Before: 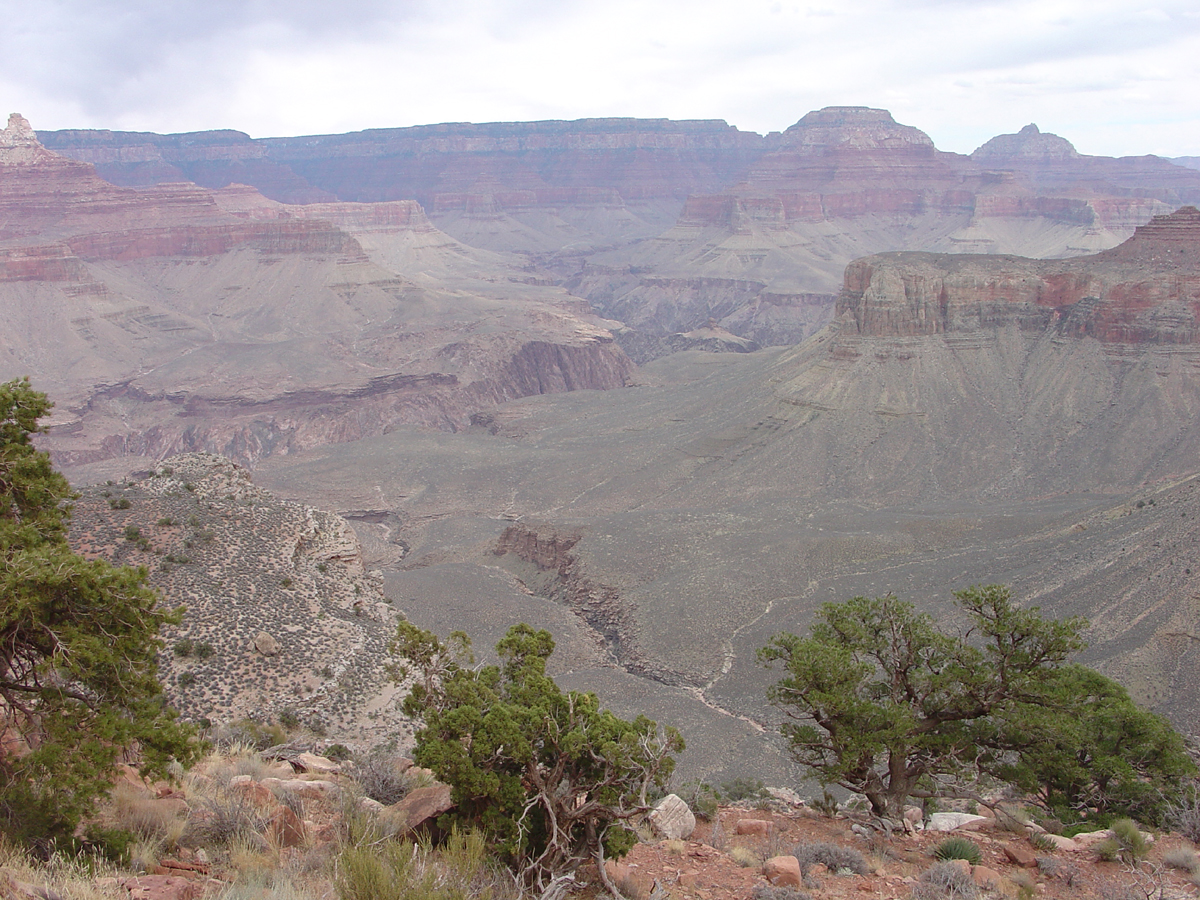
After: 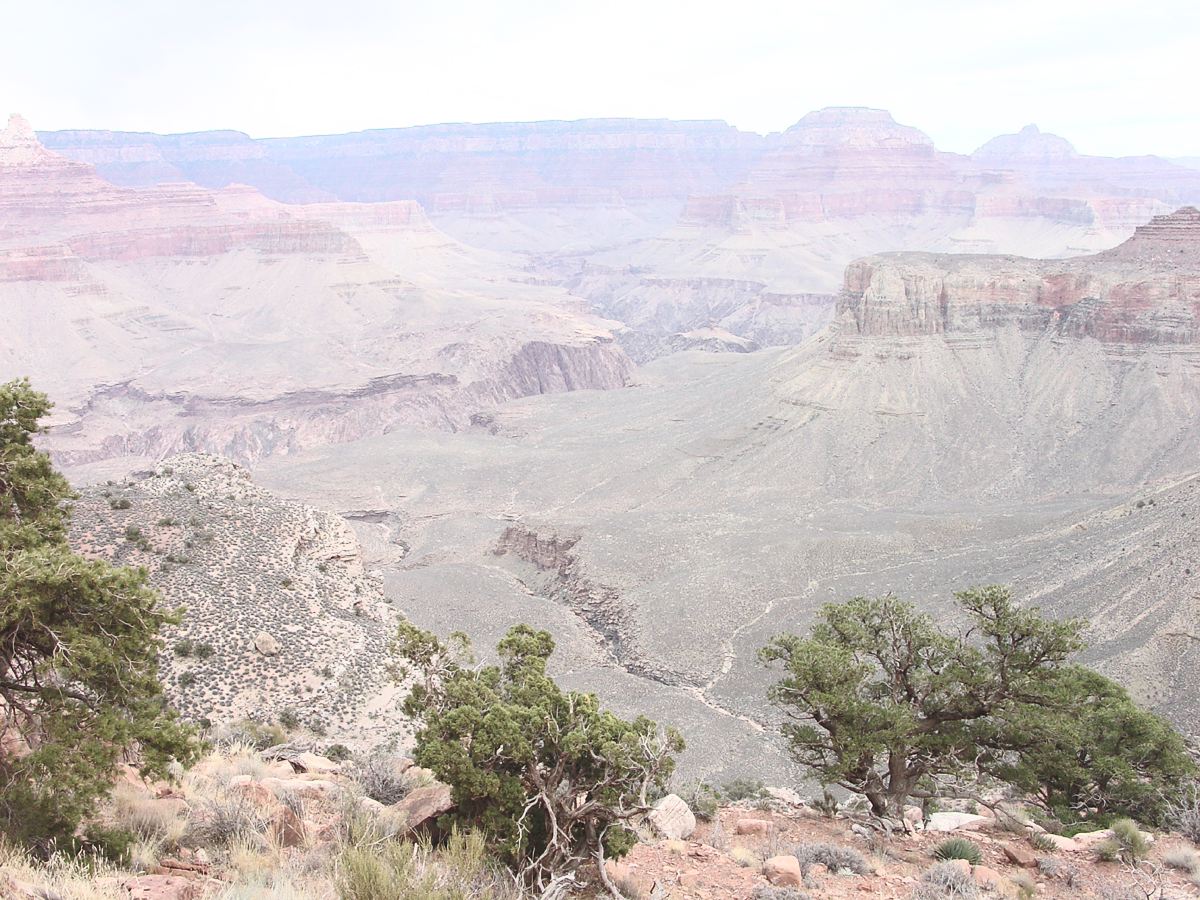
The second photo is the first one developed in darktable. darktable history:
contrast brightness saturation: contrast 0.434, brightness 0.563, saturation -0.195
